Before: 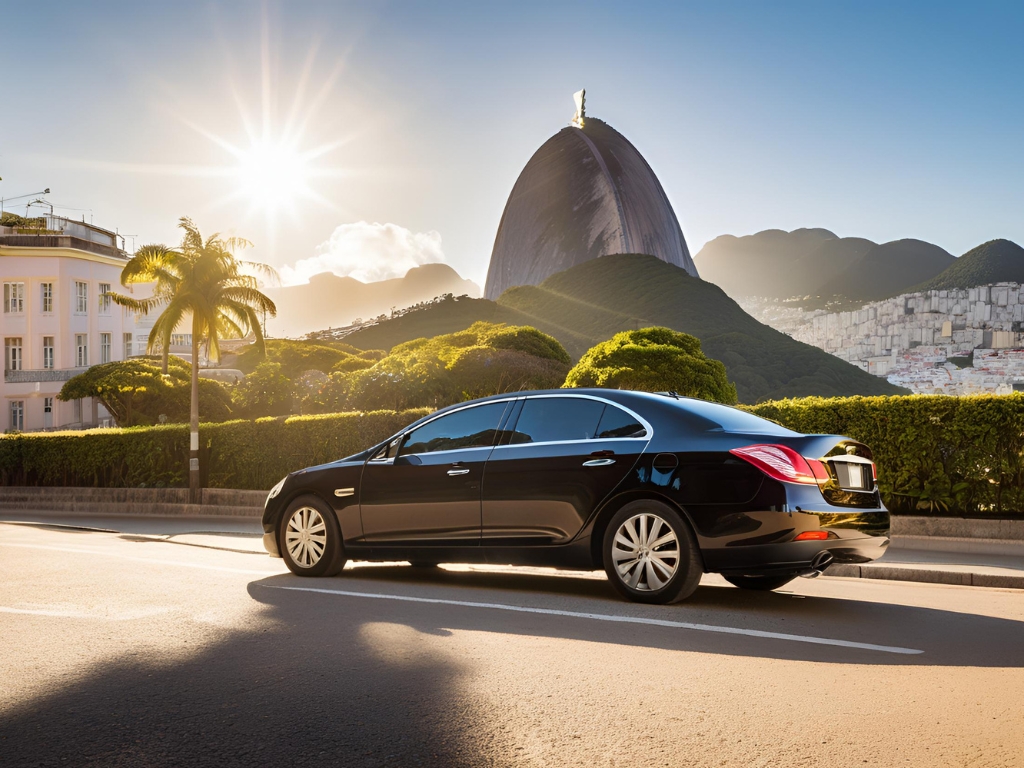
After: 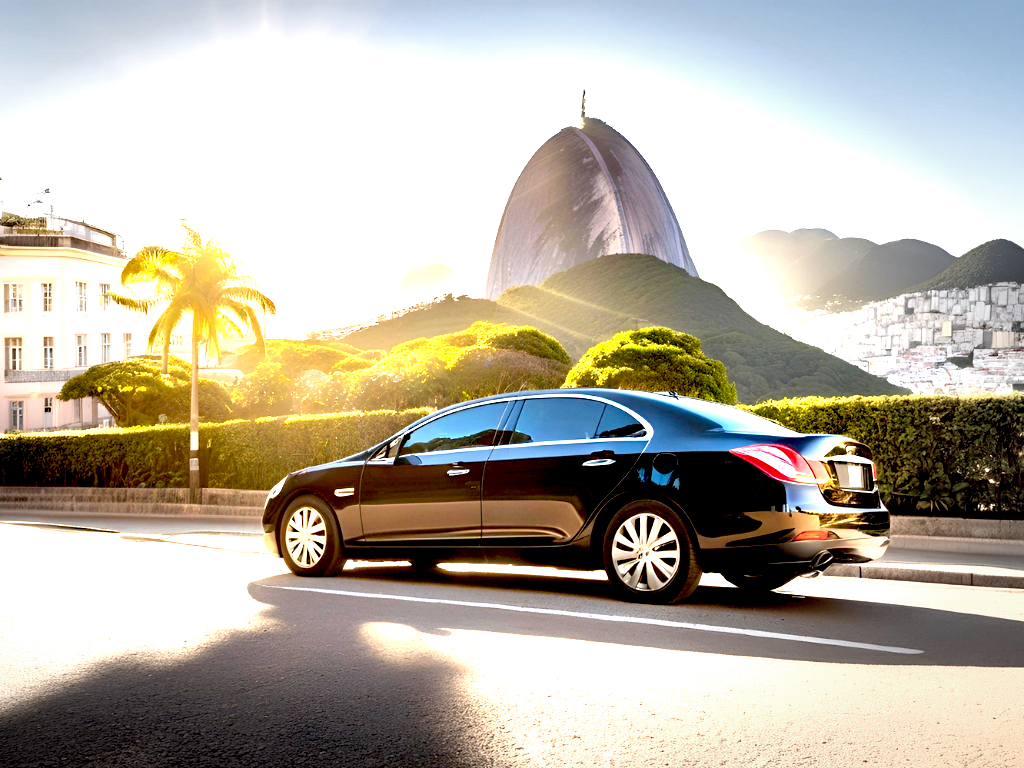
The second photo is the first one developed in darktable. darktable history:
exposure: black level correction 0.014, exposure 1.781 EV, compensate highlight preservation false
vignetting: fall-off start 70.48%, center (-0.149, 0.02), width/height ratio 1.335, unbound false
